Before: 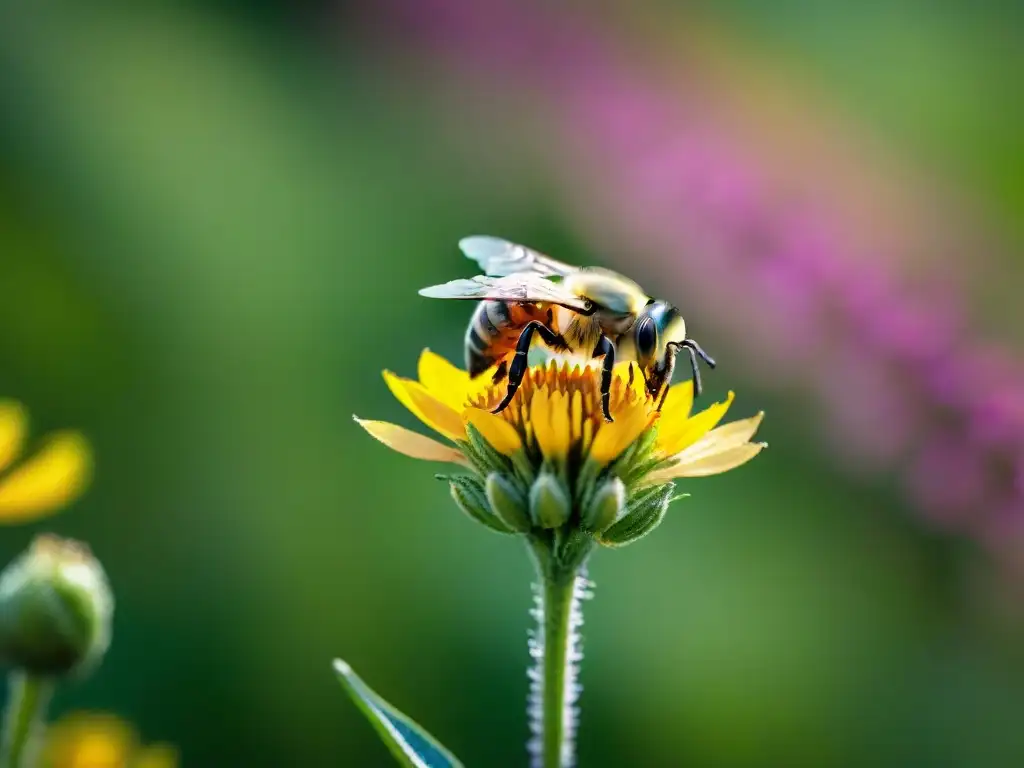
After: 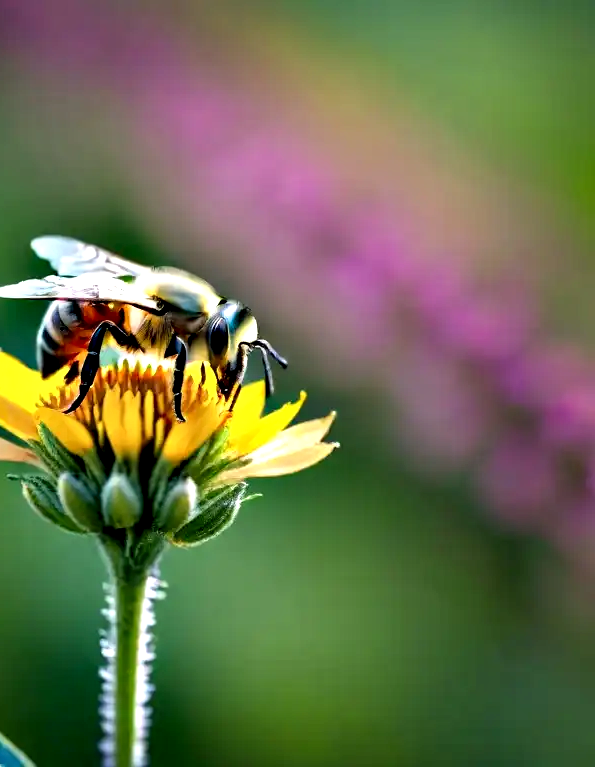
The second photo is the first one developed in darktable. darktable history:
crop: left 41.865%
contrast equalizer: octaves 7, y [[0.6 ×6], [0.55 ×6], [0 ×6], [0 ×6], [0 ×6]]
